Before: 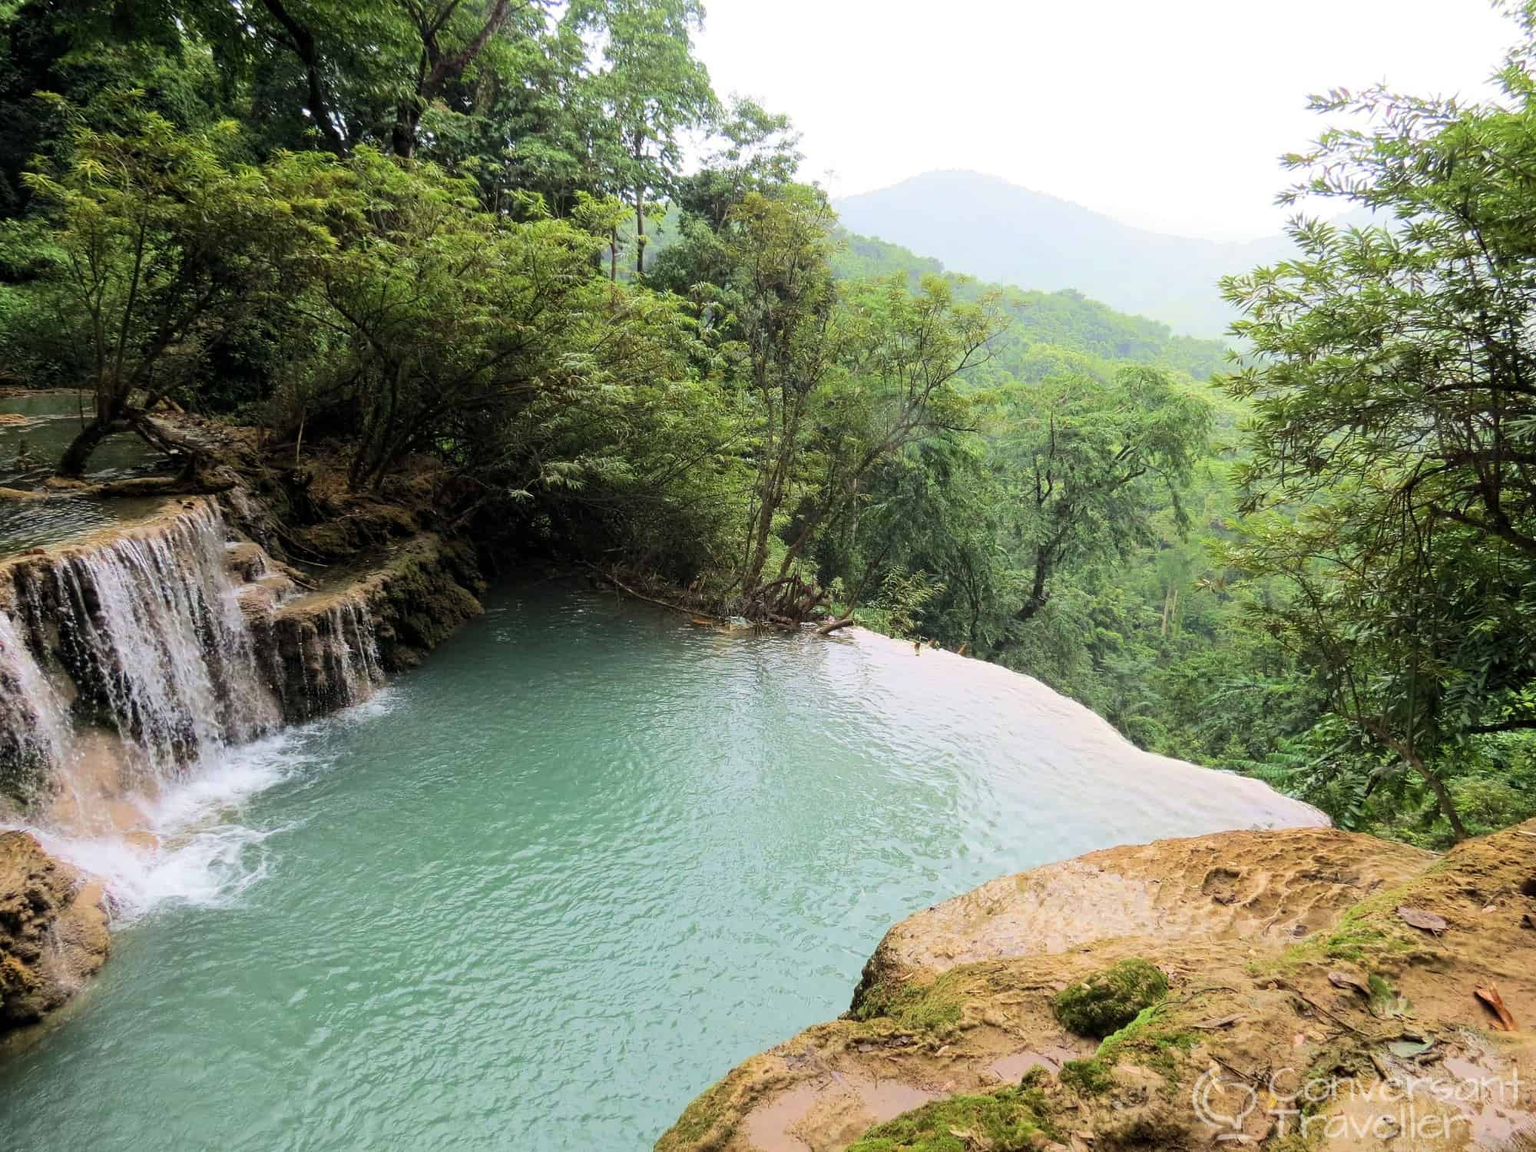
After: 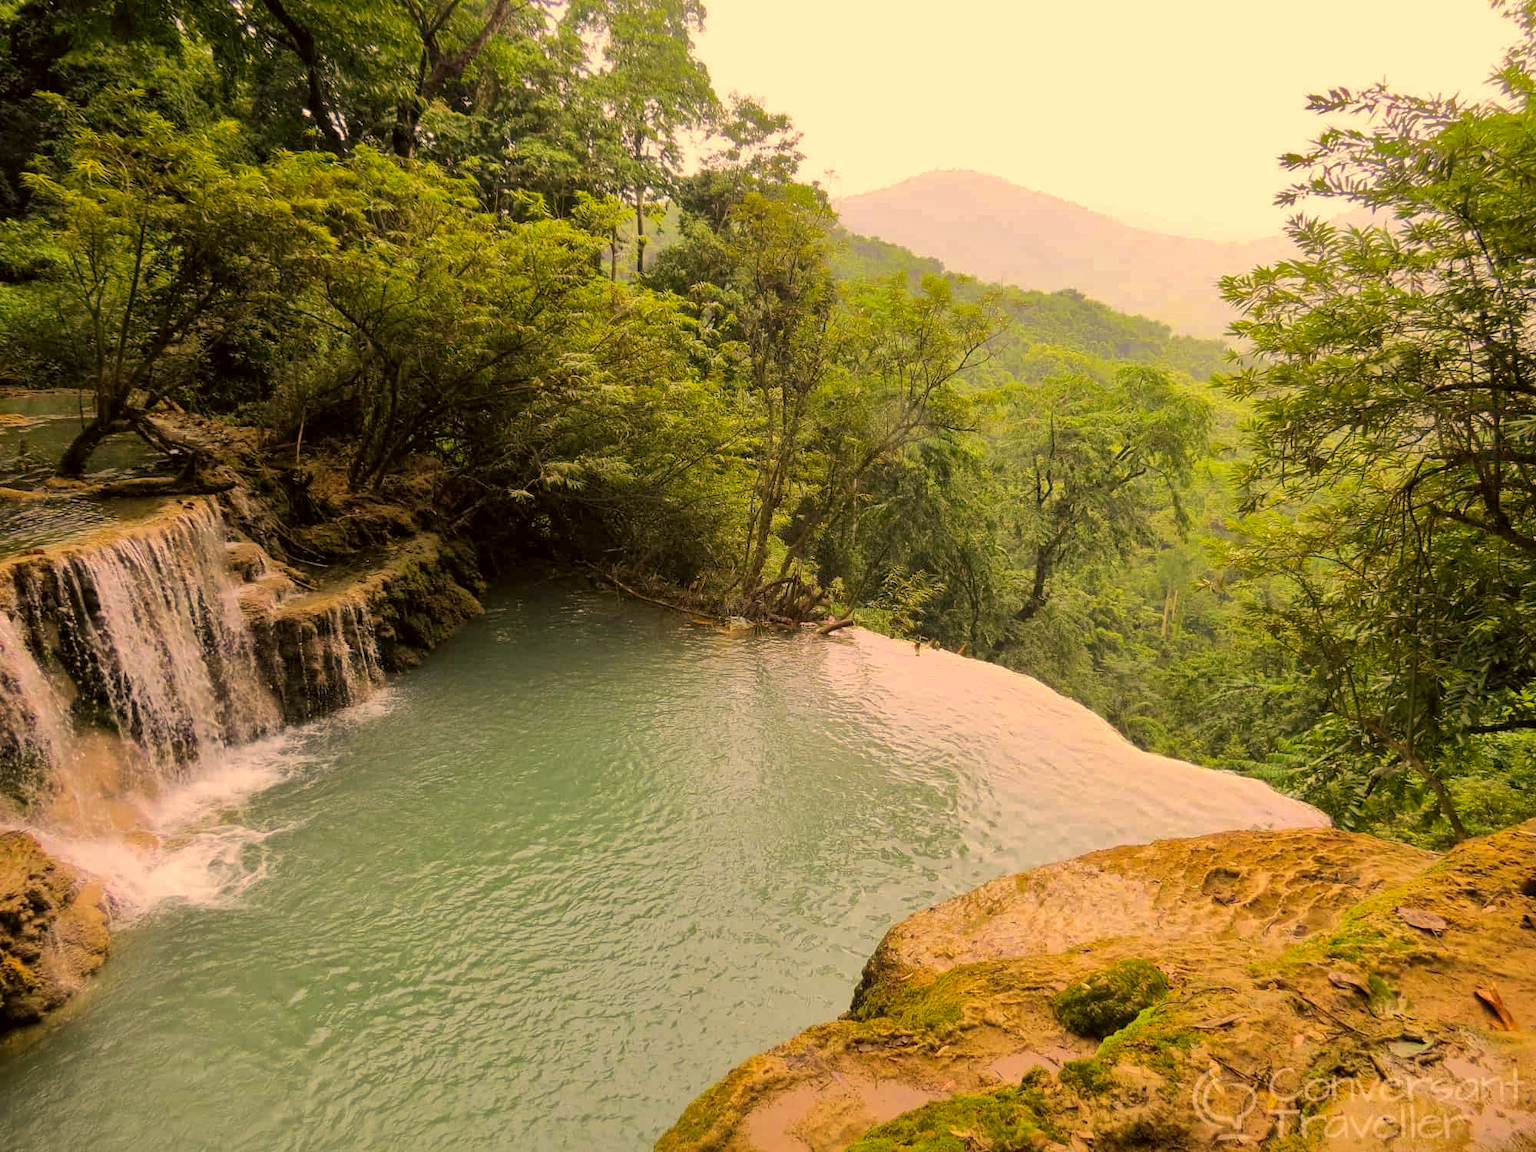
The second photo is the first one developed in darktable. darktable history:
shadows and highlights: shadows 40, highlights -60
color correction: highlights a* 17.94, highlights b* 35.39, shadows a* 1.48, shadows b* 6.42, saturation 1.01
